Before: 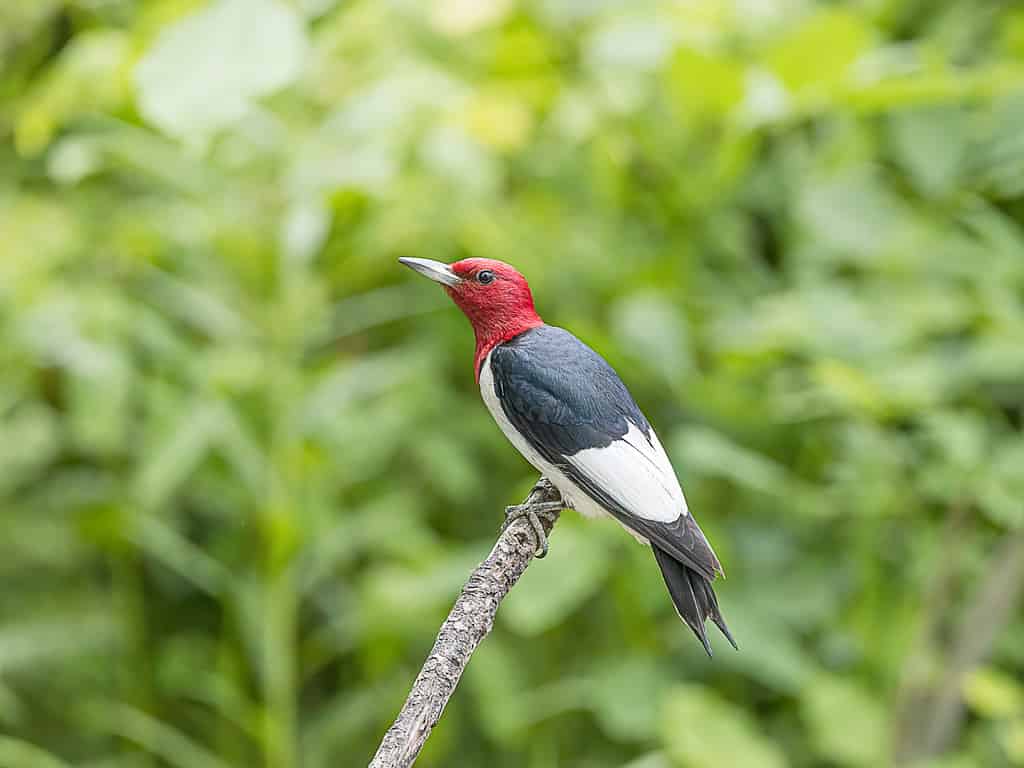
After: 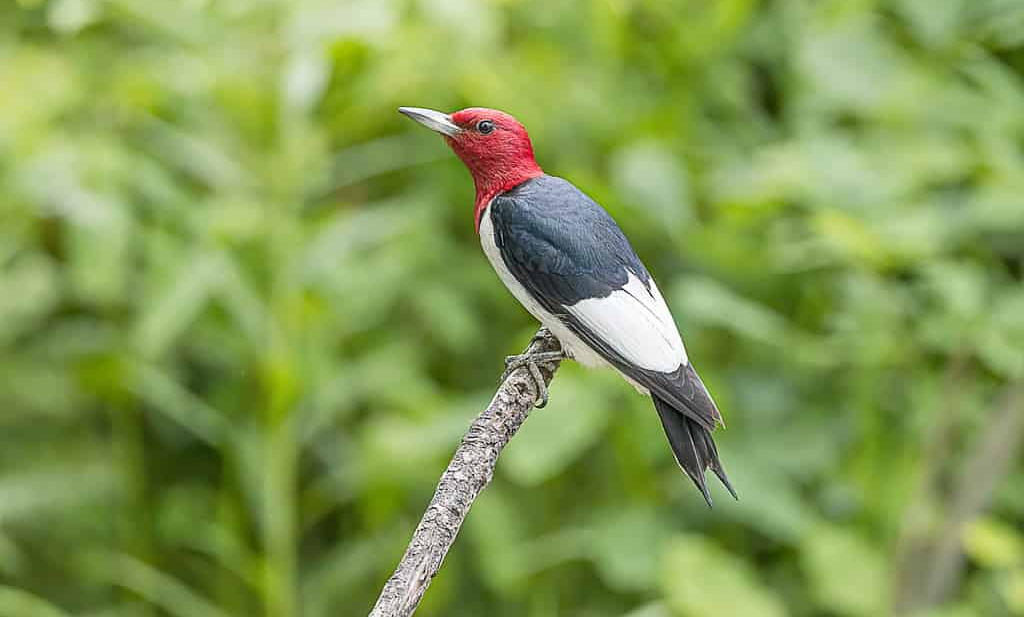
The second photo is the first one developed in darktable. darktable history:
crop and rotate: top 19.569%
